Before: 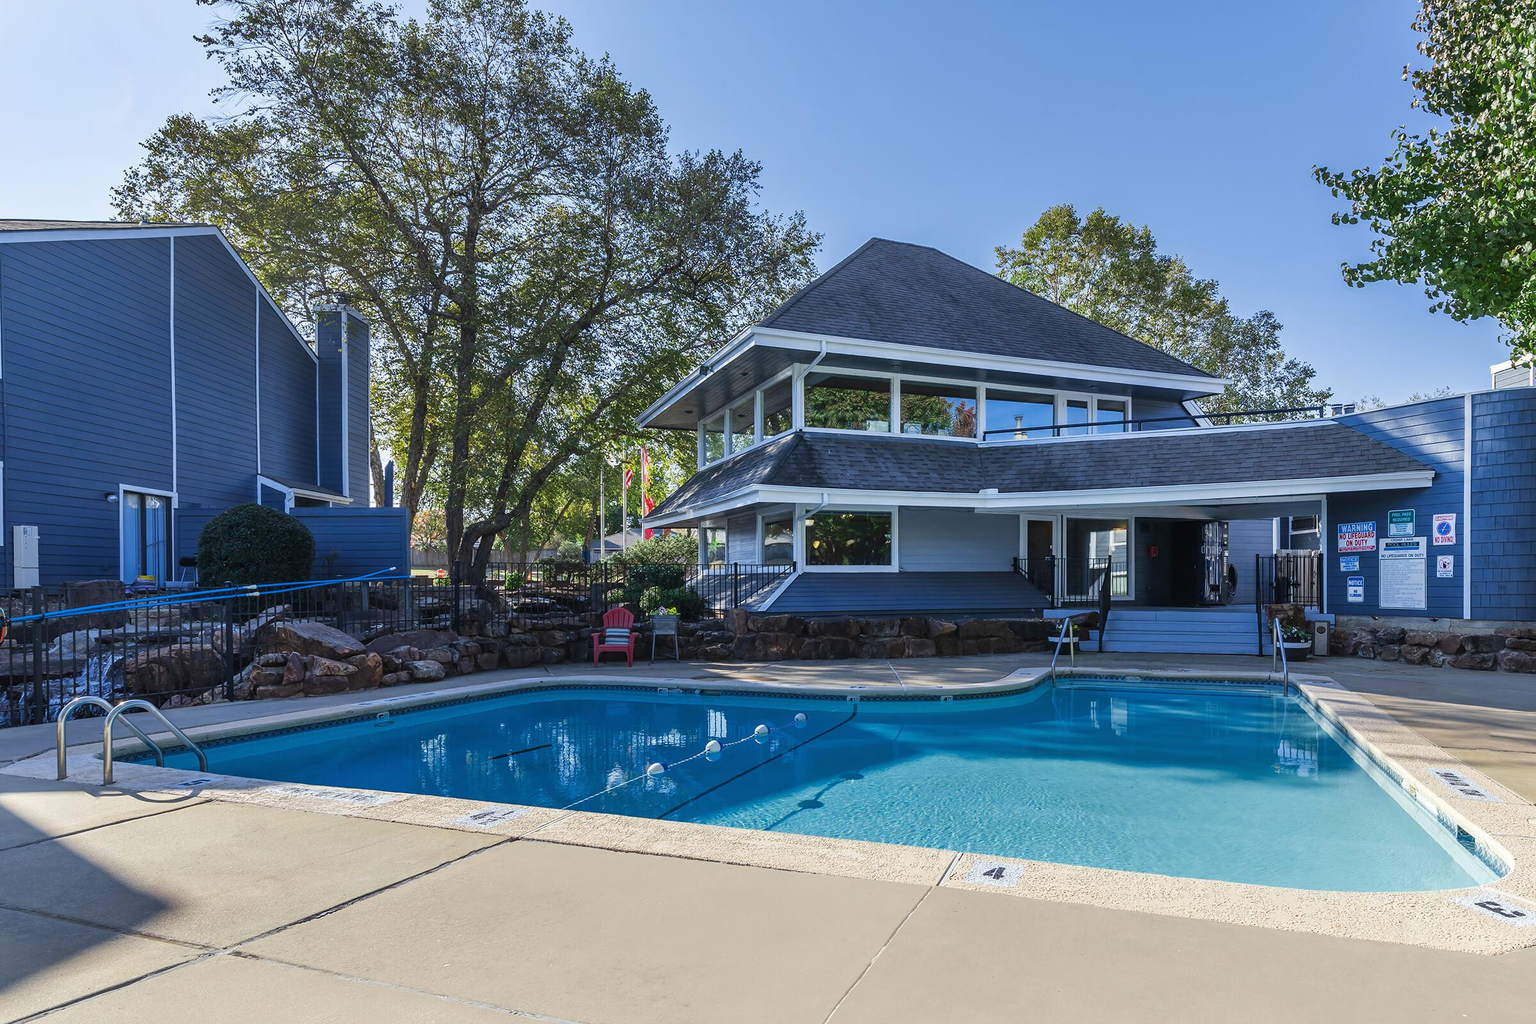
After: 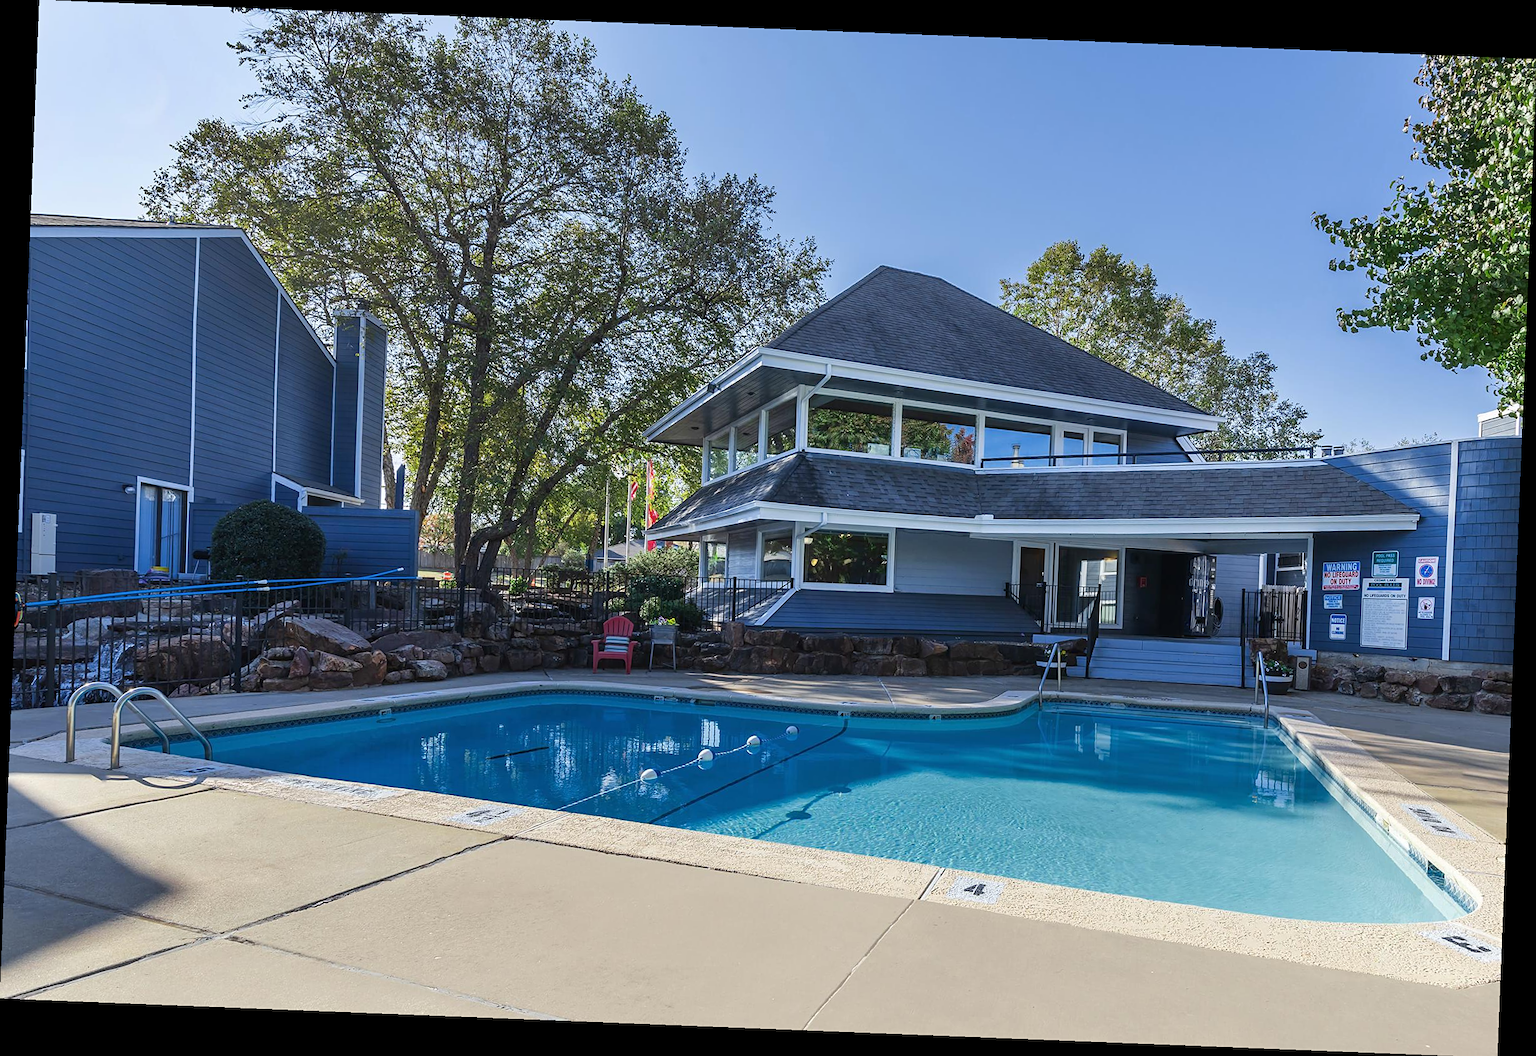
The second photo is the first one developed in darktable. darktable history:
sharpen: amount 0.2
rotate and perspective: rotation 2.27°, automatic cropping off
